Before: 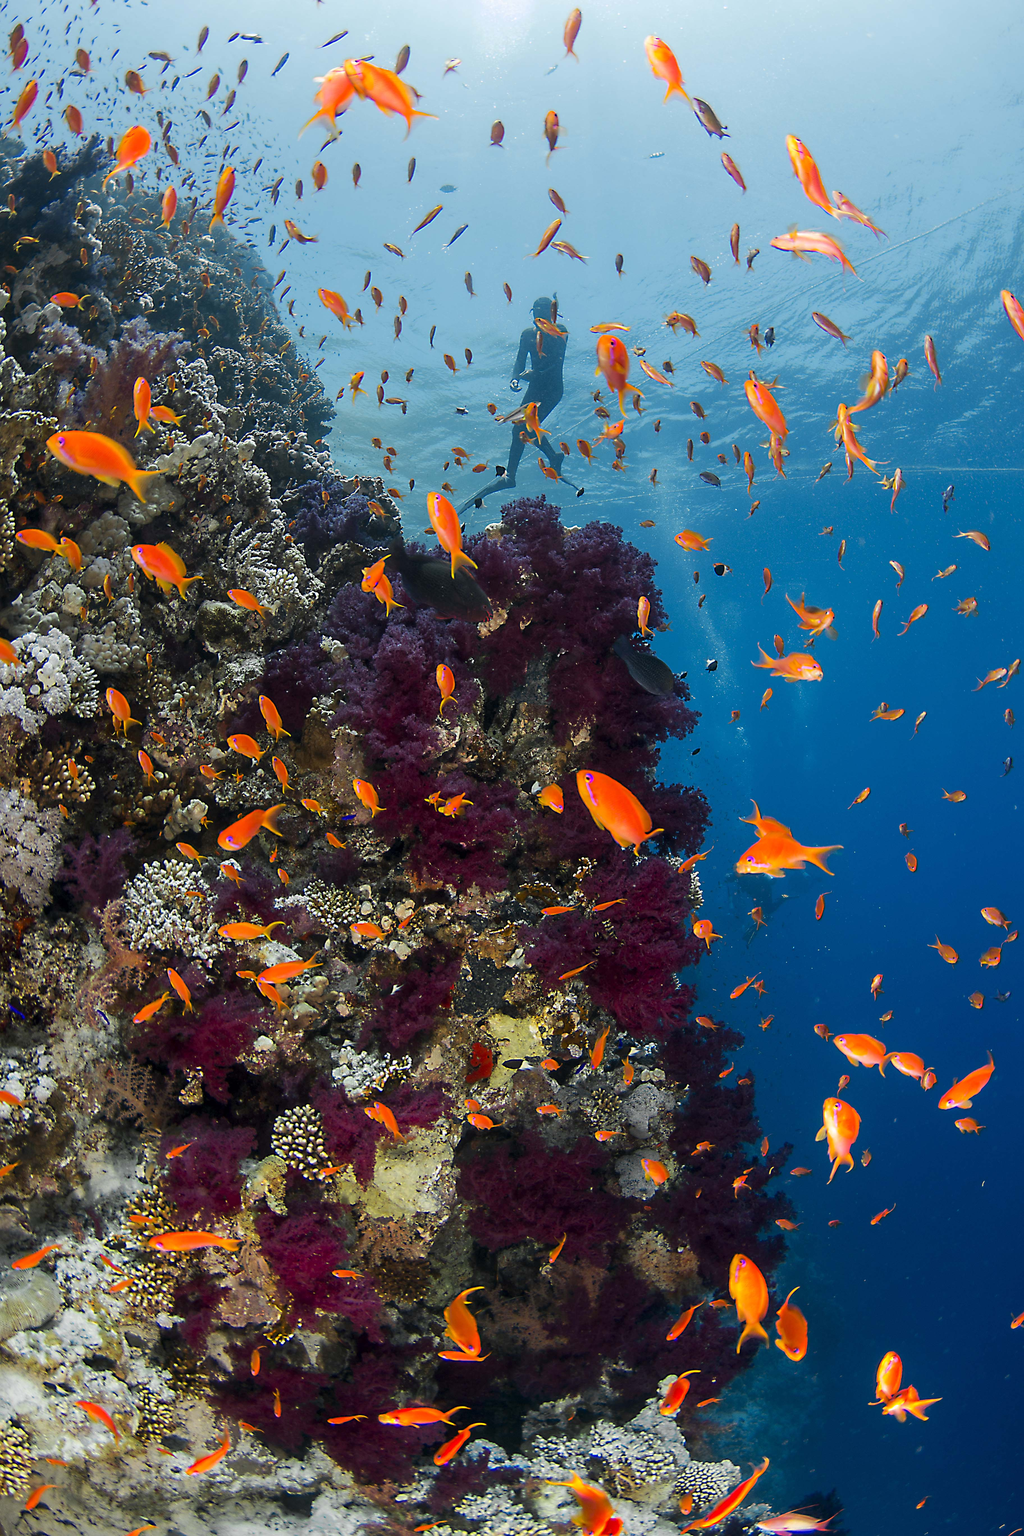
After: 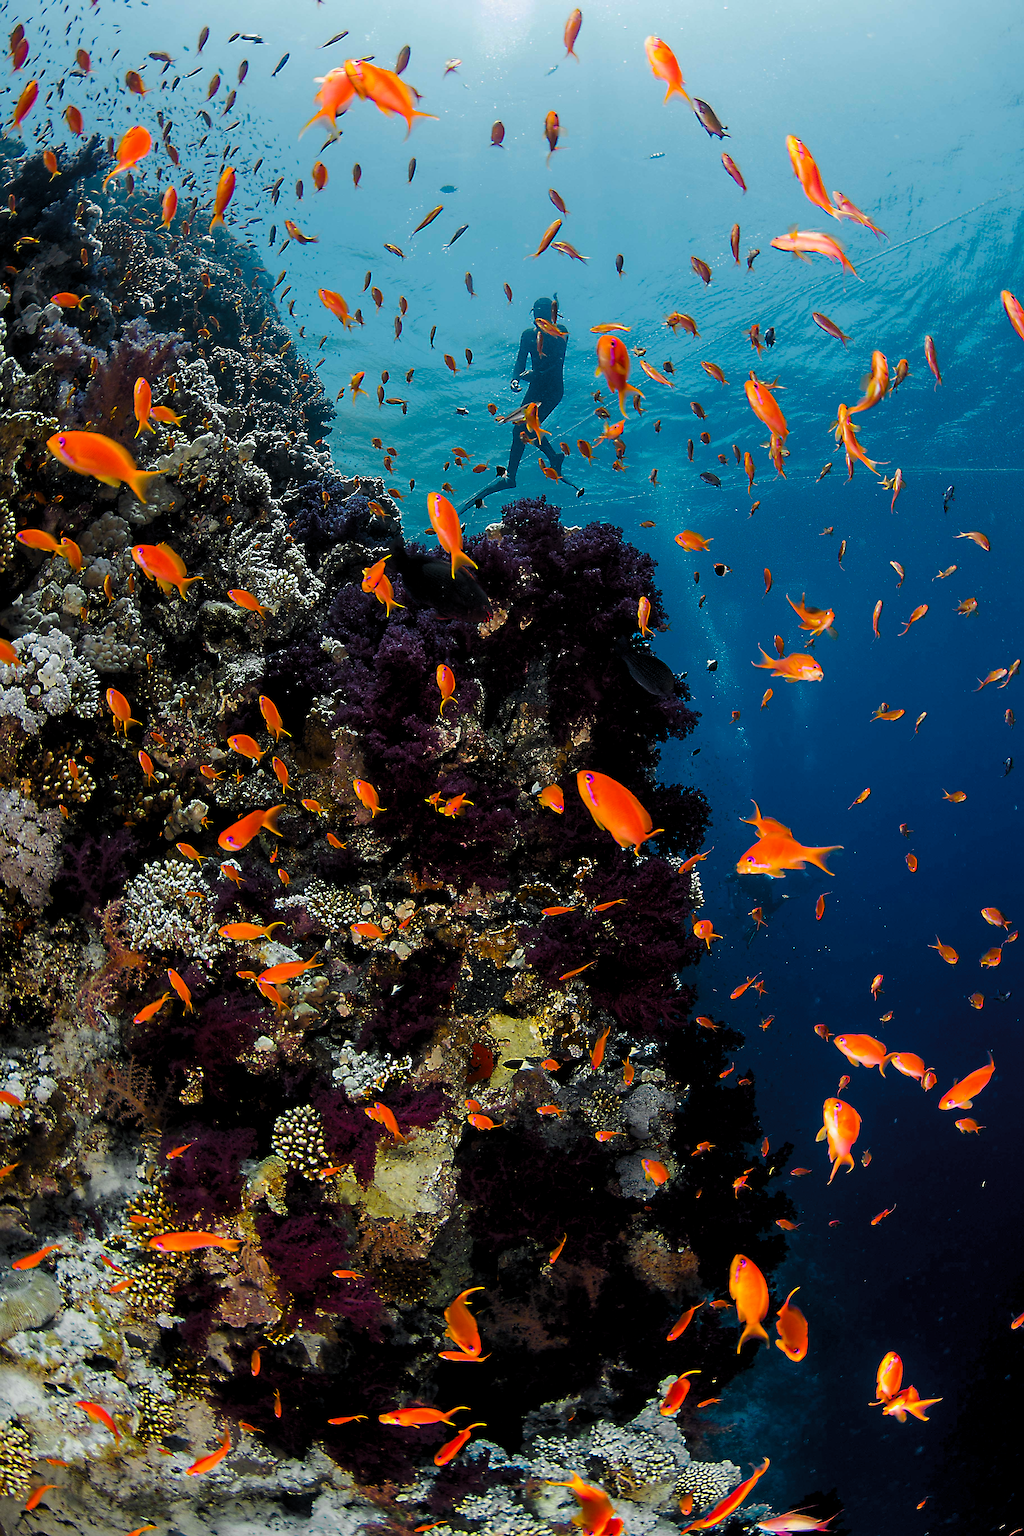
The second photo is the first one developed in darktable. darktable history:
color balance rgb: shadows lift › chroma 3.267%, shadows lift › hue 281.46°, global offset › luminance 0.678%, perceptual saturation grading › global saturation 20%, perceptual saturation grading › highlights -14.136%, perceptual saturation grading › shadows 49.551%, perceptual brilliance grading › global brilliance 1.434%, perceptual brilliance grading › highlights -3.542%
sharpen: on, module defaults
levels: levels [0.116, 0.574, 1]
